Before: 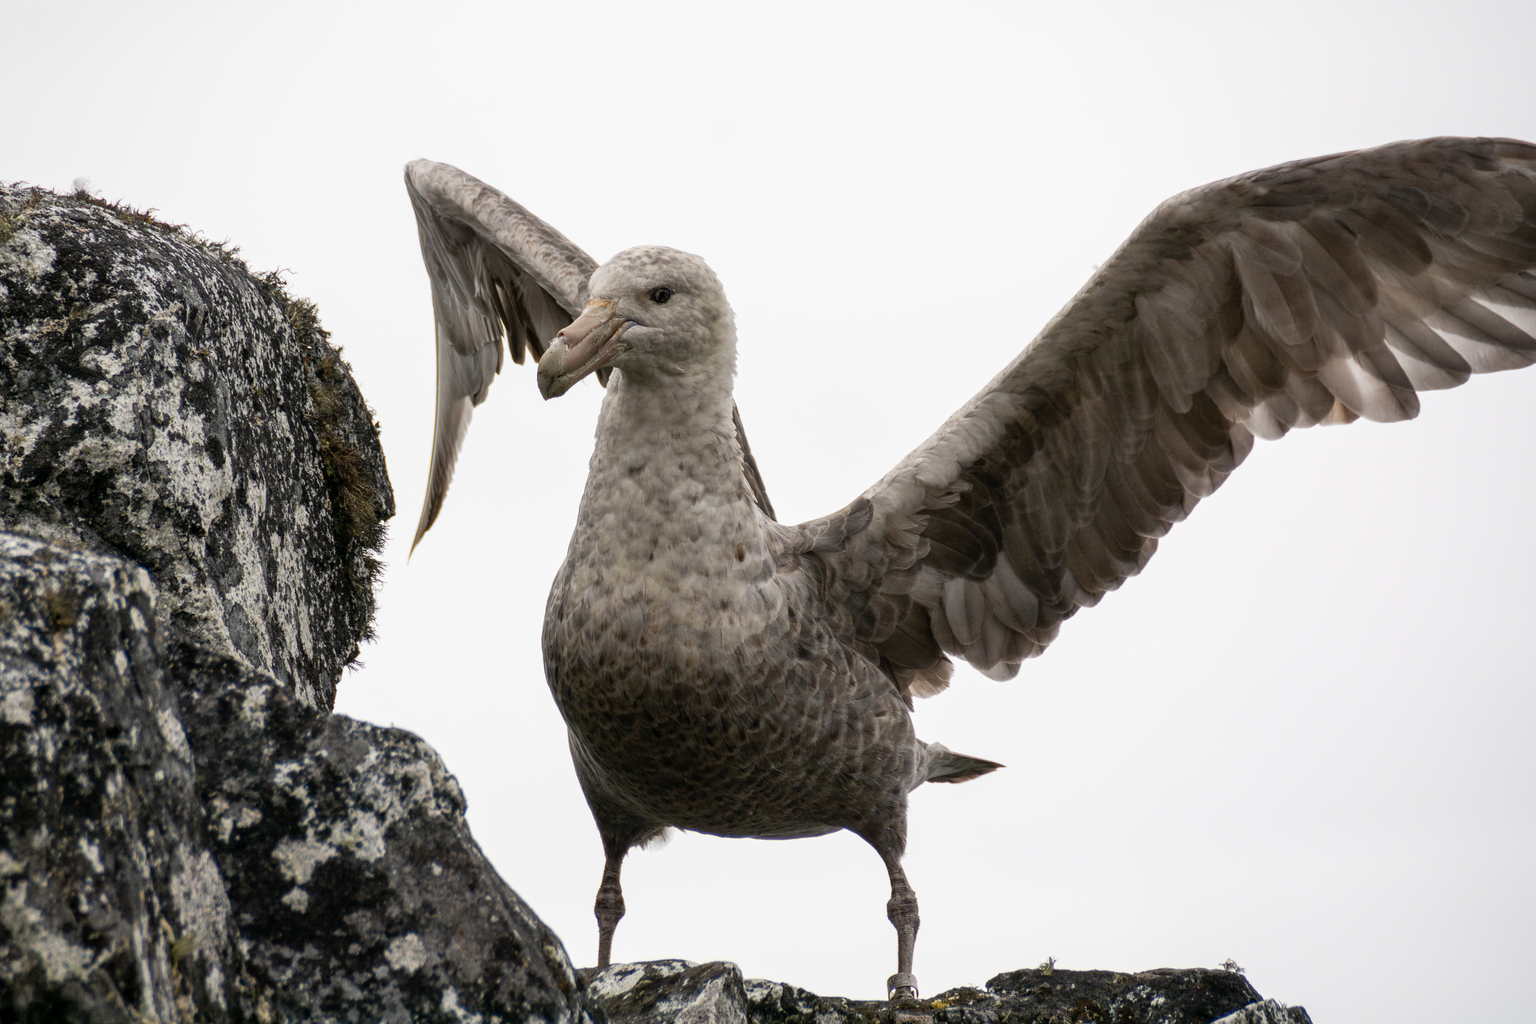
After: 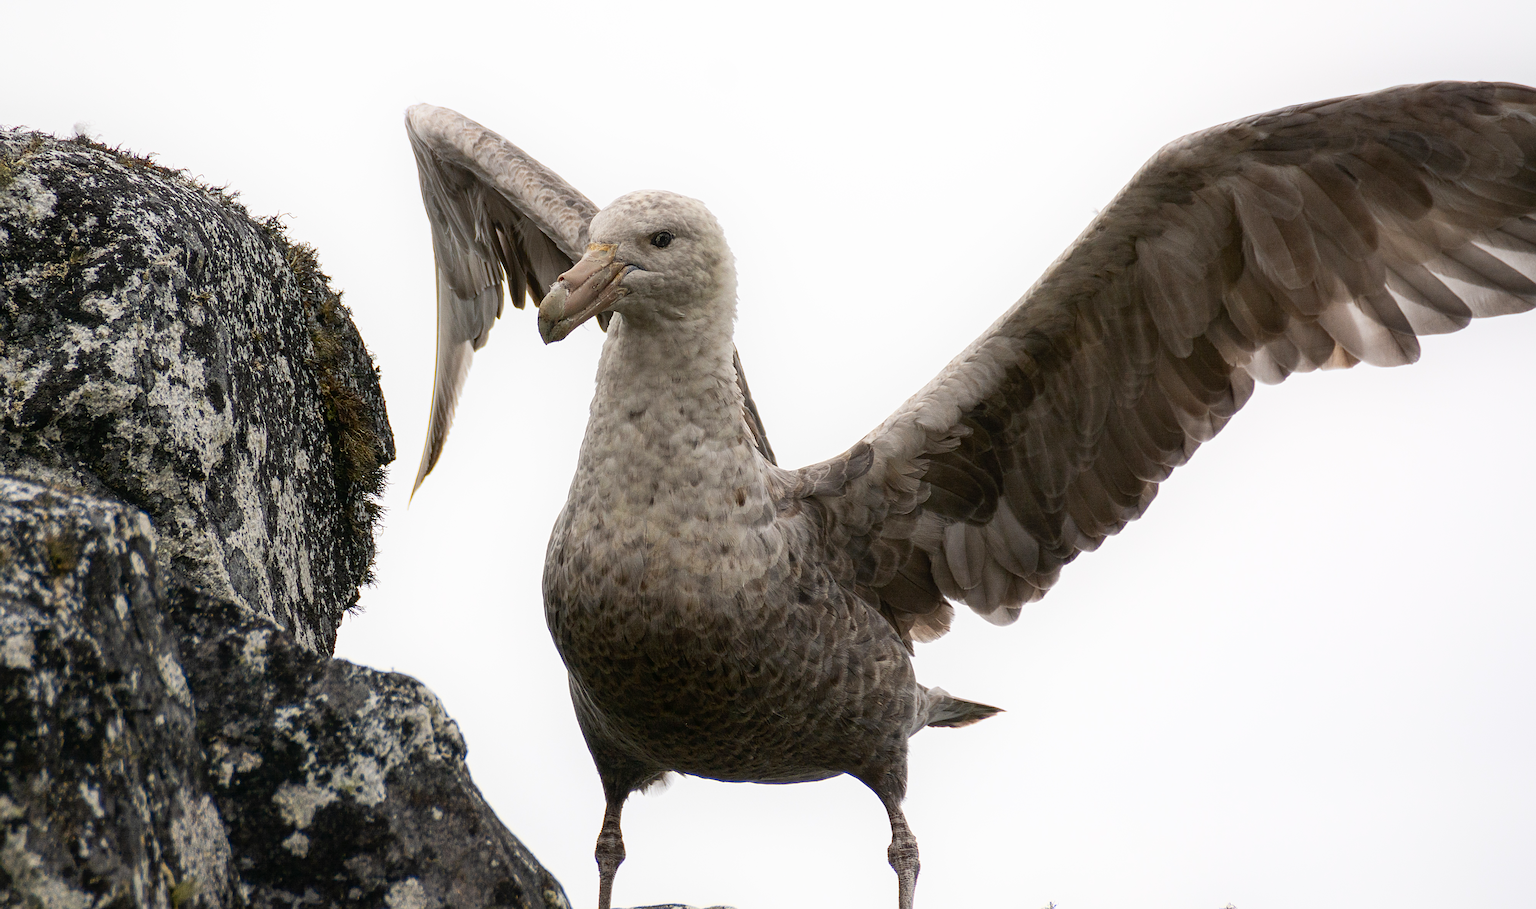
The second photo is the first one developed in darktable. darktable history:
contrast brightness saturation: contrast 0.075, saturation 0.196
sharpen: on, module defaults
shadows and highlights: shadows -22.6, highlights 46.02, soften with gaussian
crop and rotate: top 5.495%, bottom 5.676%
contrast equalizer: y [[0.514, 0.573, 0.581, 0.508, 0.5, 0.5], [0.5 ×6], [0.5 ×6], [0 ×6], [0 ×6]], mix -0.309
